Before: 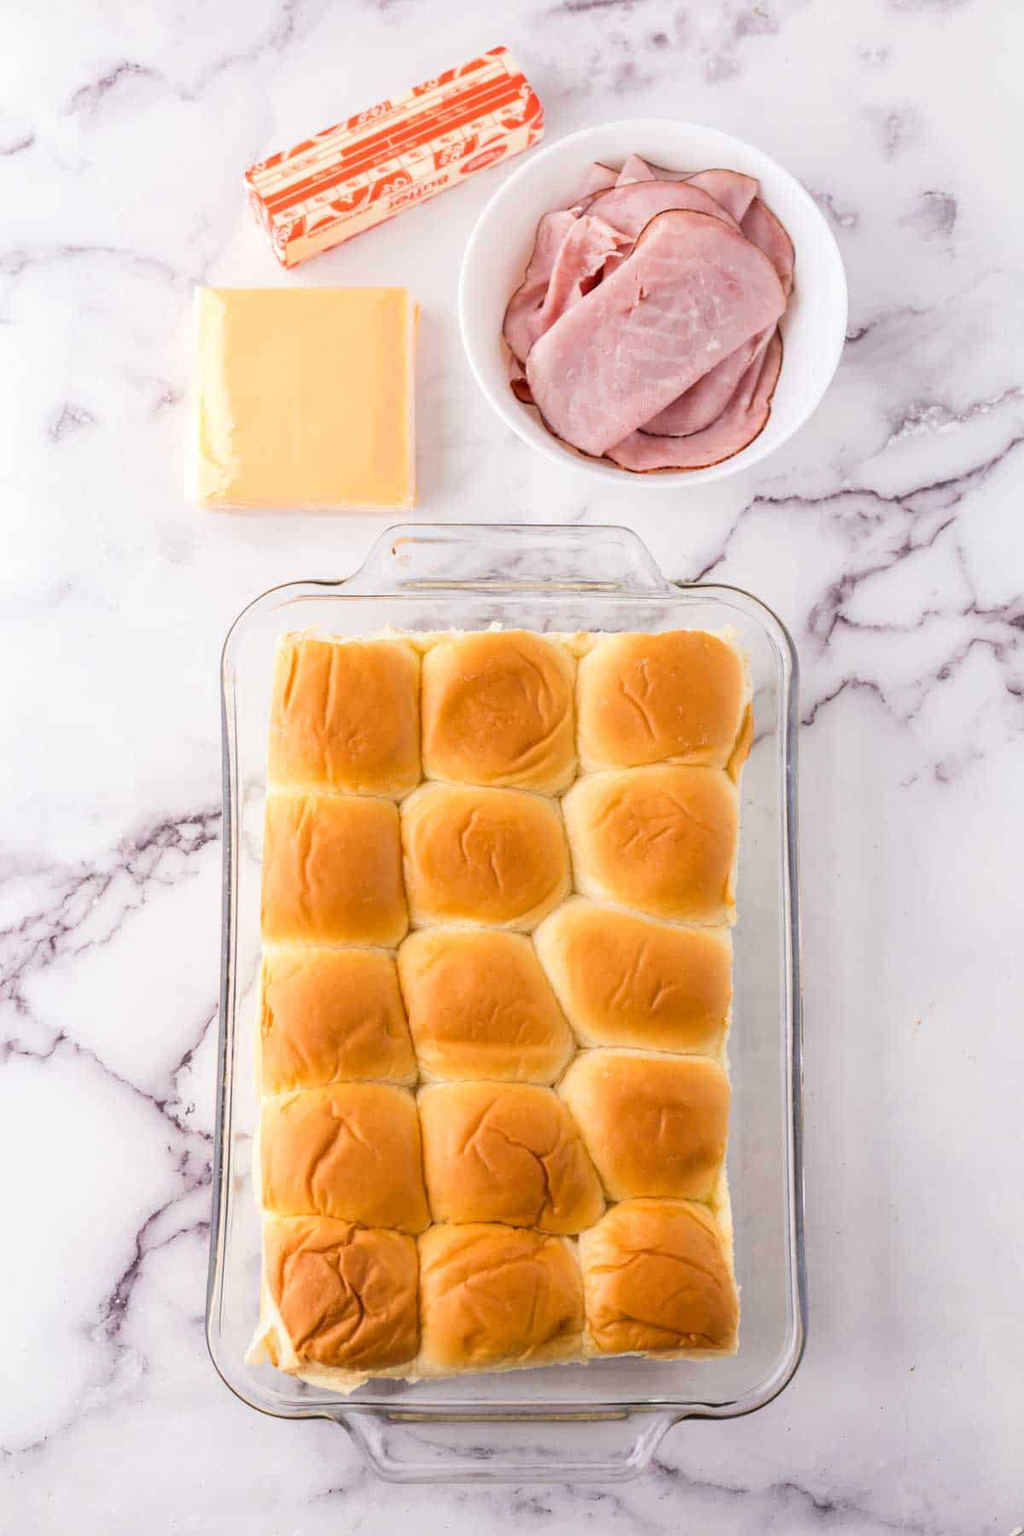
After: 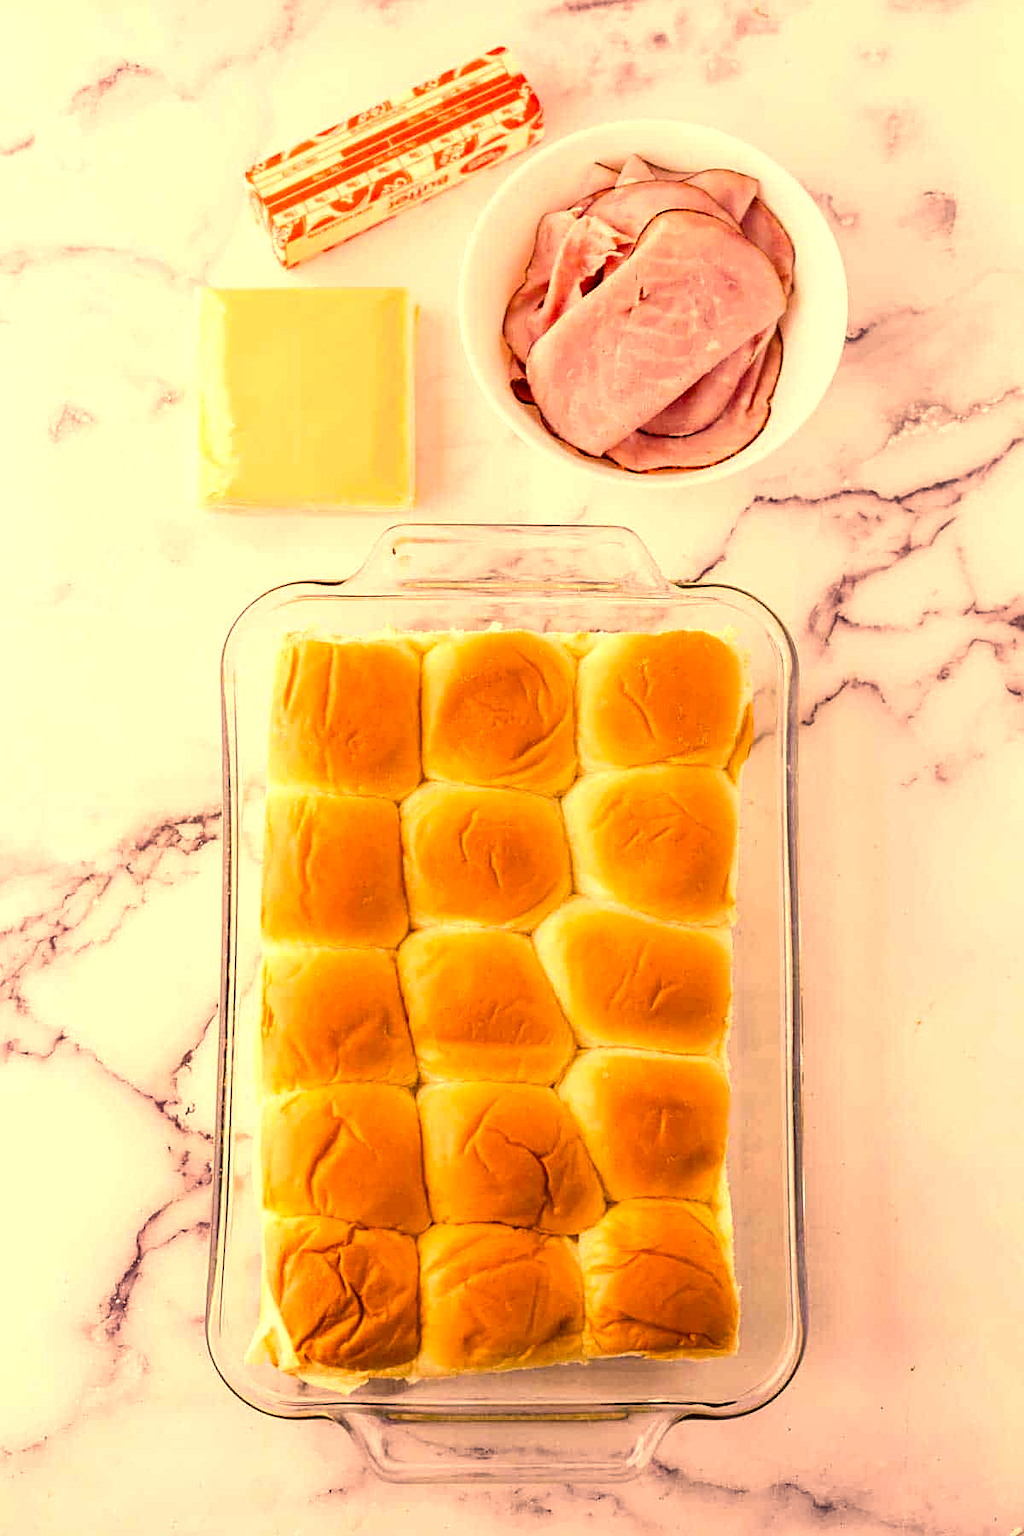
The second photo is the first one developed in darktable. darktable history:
color balance rgb: shadows lift › chroma 1%, shadows lift › hue 217.2°, power › hue 310.8°, highlights gain › chroma 2%, highlights gain › hue 44.4°, global offset › luminance 0.25%, global offset › hue 171.6°, perceptual saturation grading › global saturation 14.09%, perceptual saturation grading › highlights -30%, perceptual saturation grading › shadows 50.67%, global vibrance 25%, contrast 20%
color correction: highlights a* 17.94, highlights b* 35.39, shadows a* 1.48, shadows b* 6.42, saturation 1.01
sharpen: on, module defaults
